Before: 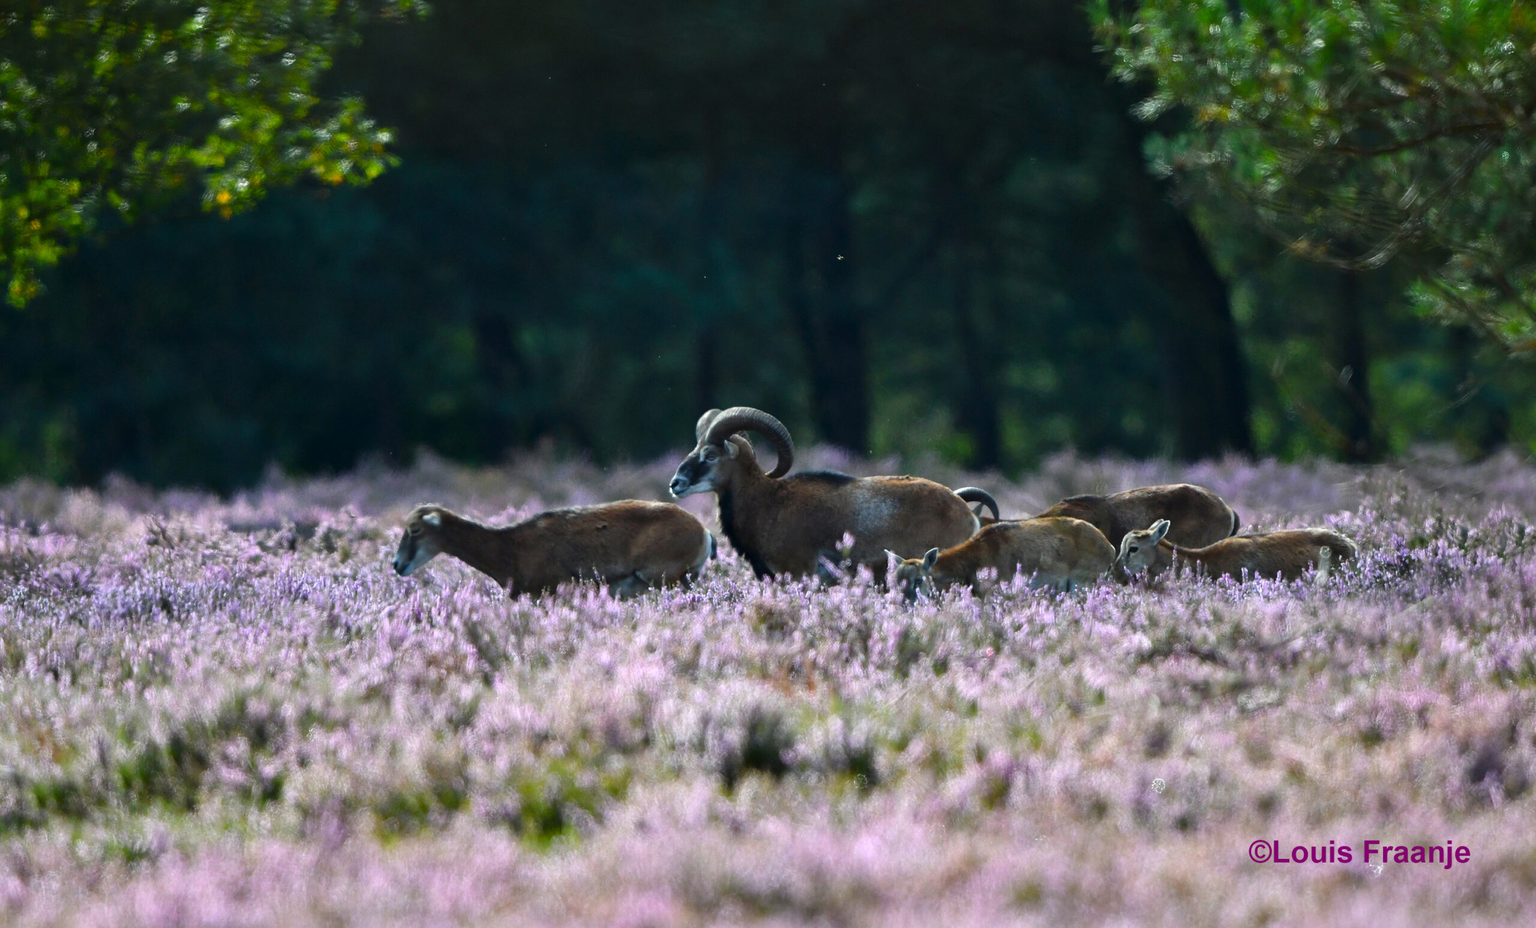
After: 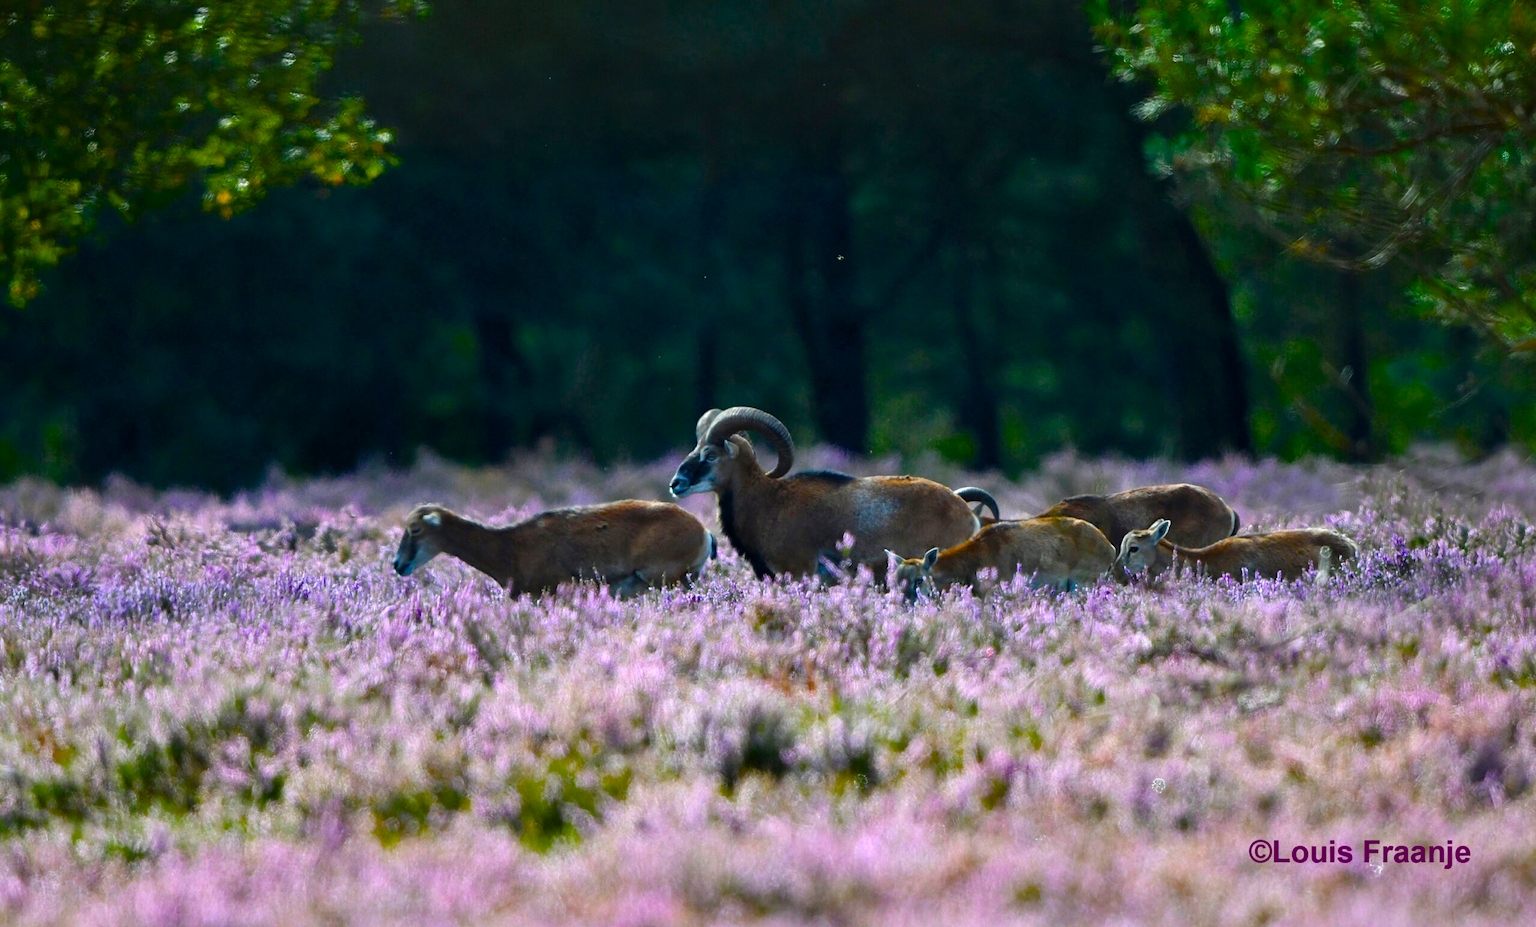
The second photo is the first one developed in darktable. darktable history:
color balance rgb: linear chroma grading › global chroma 8.793%, perceptual saturation grading › global saturation 30.398%, global vibrance 15.766%, saturation formula JzAzBz (2021)
